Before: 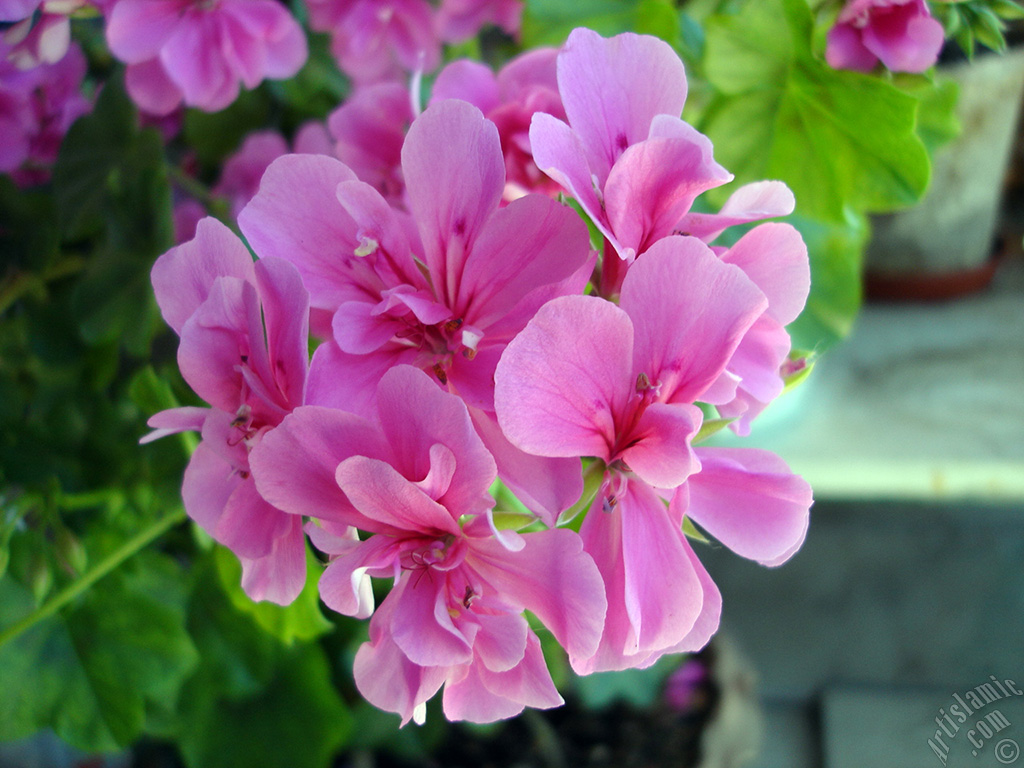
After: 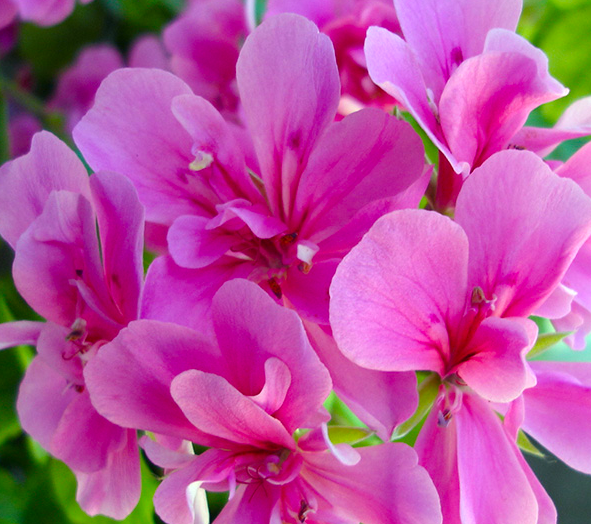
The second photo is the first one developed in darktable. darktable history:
crop: left 16.202%, top 11.208%, right 26.045%, bottom 20.557%
color balance rgb: perceptual saturation grading › global saturation 20%, global vibrance 20%
